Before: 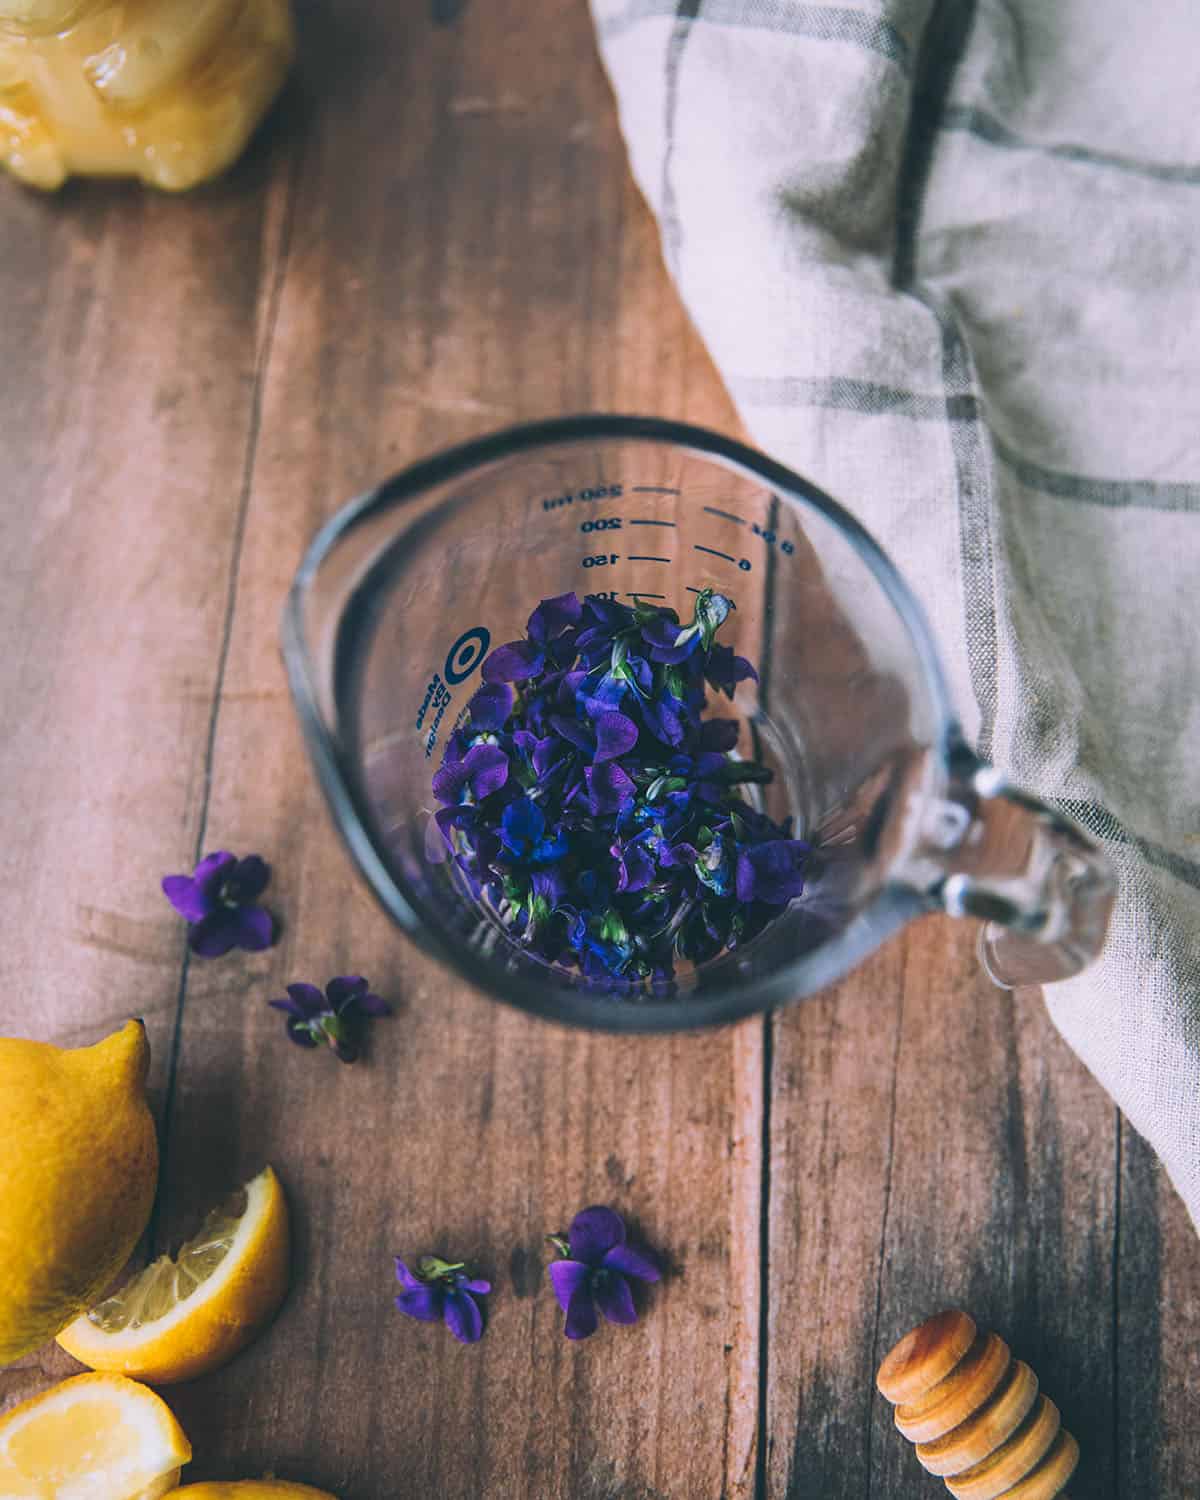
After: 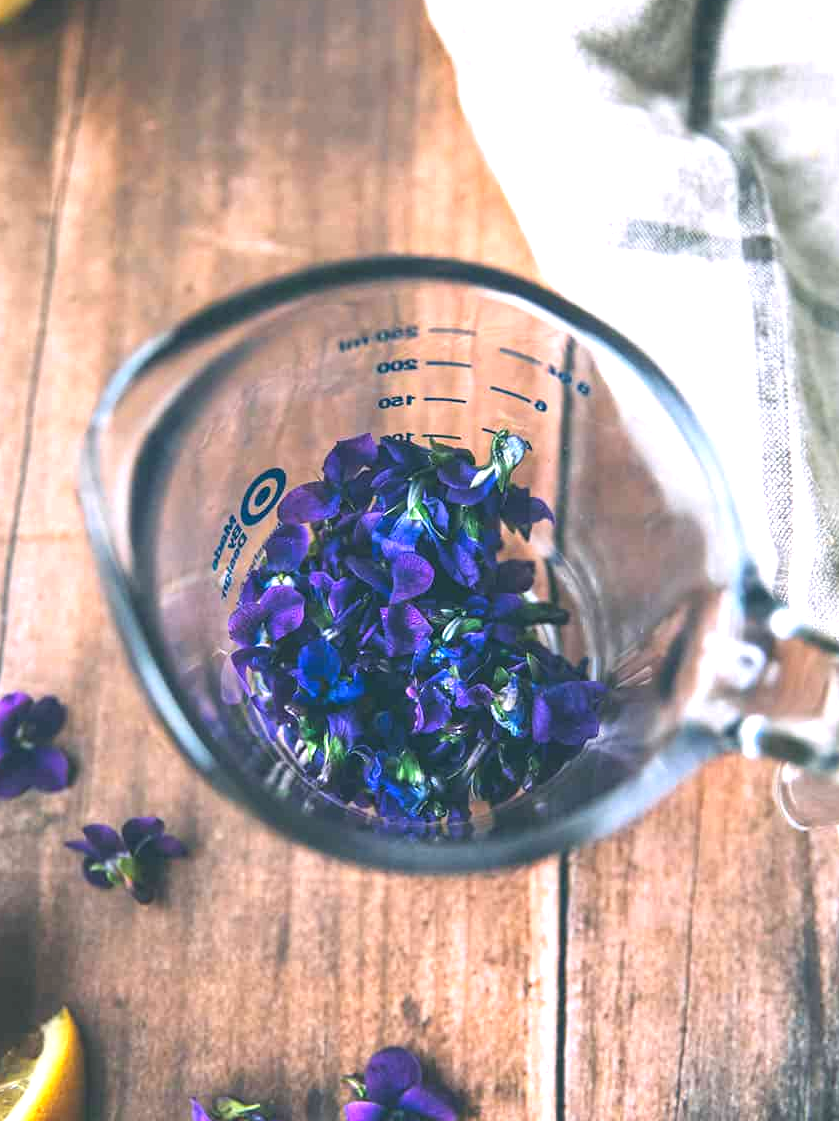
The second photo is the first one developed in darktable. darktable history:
exposure: exposure 1.2 EV, compensate highlight preservation false
crop and rotate: left 17.046%, top 10.659%, right 12.989%, bottom 14.553%
contrast equalizer: y [[0.5 ×6], [0.5 ×6], [0.5, 0.5, 0.501, 0.545, 0.707, 0.863], [0 ×6], [0 ×6]]
